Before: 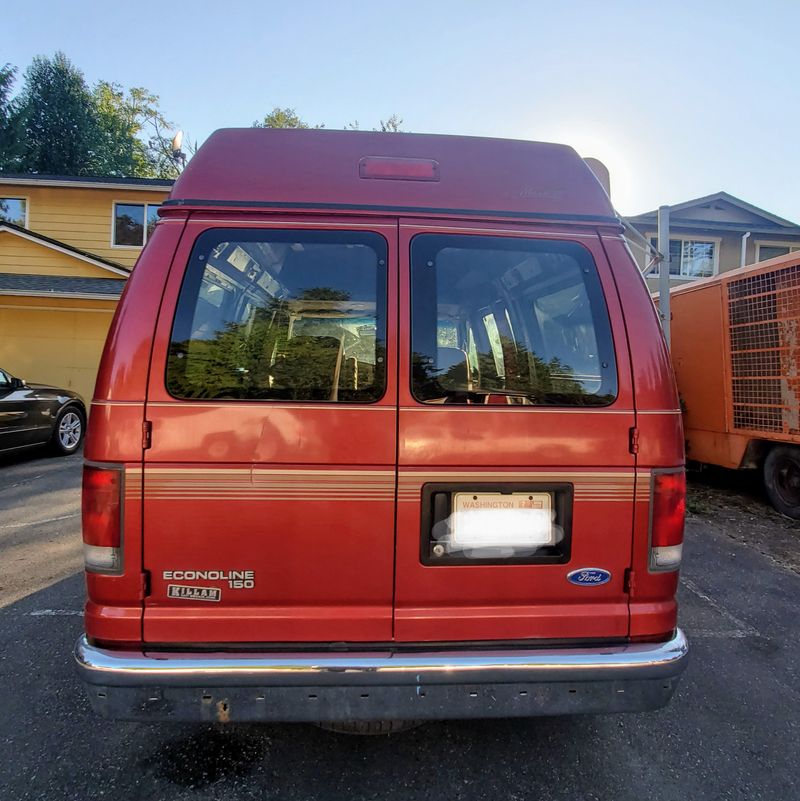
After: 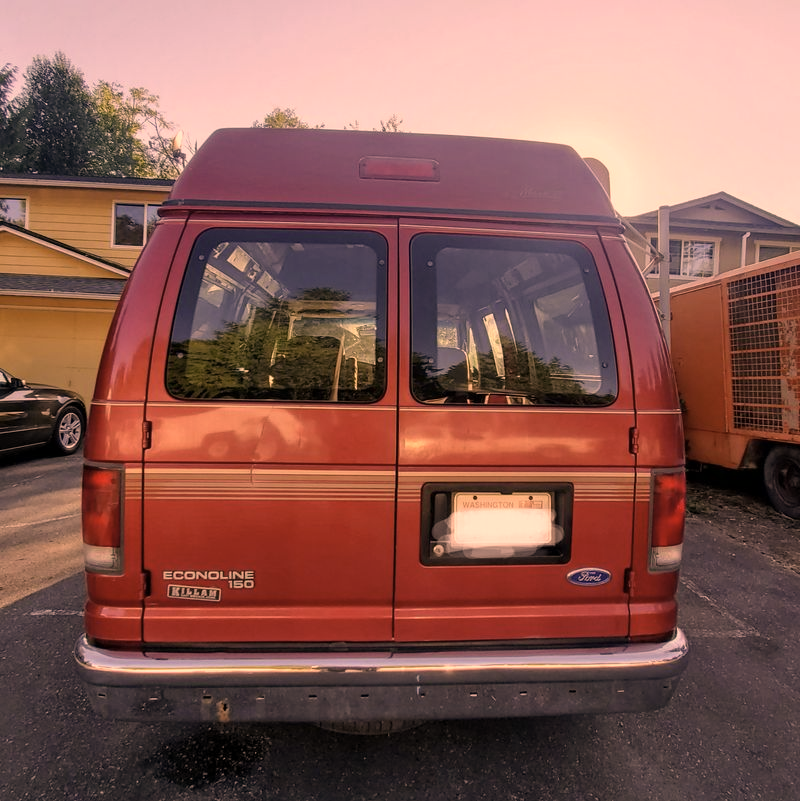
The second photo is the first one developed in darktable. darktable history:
color correction: highlights a* 39.84, highlights b* 39.62, saturation 0.691
